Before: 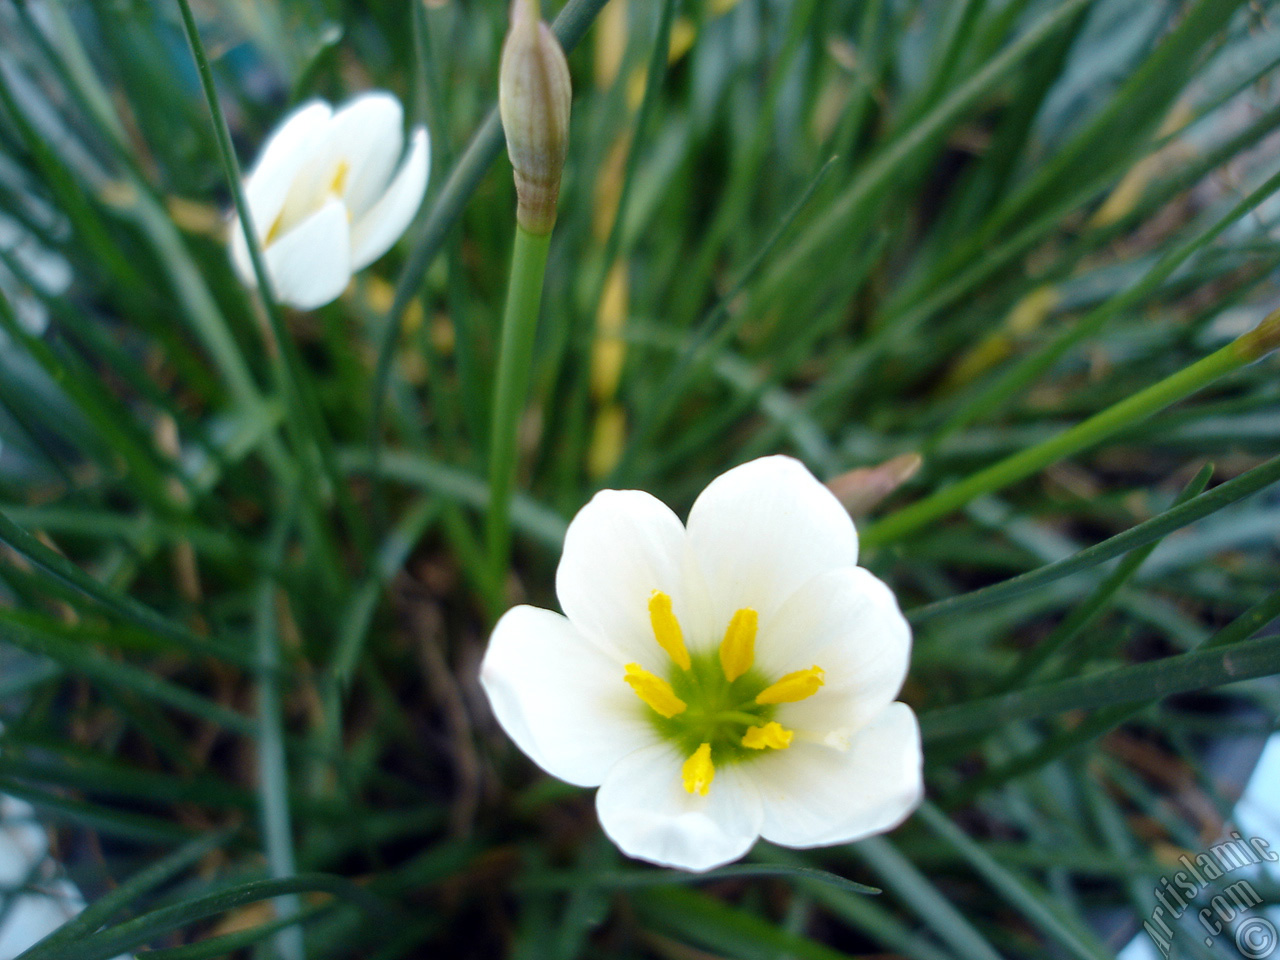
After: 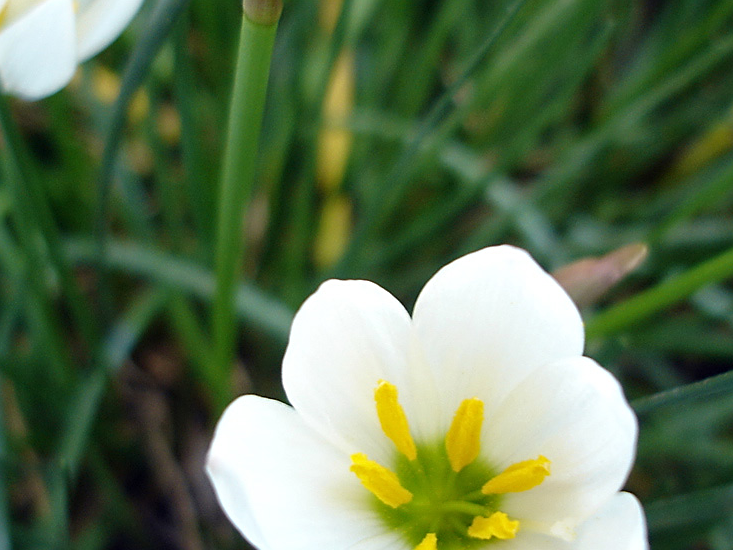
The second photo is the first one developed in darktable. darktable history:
sharpen: on, module defaults
crop: left 21.465%, top 21.974%, right 21.209%, bottom 20.7%
